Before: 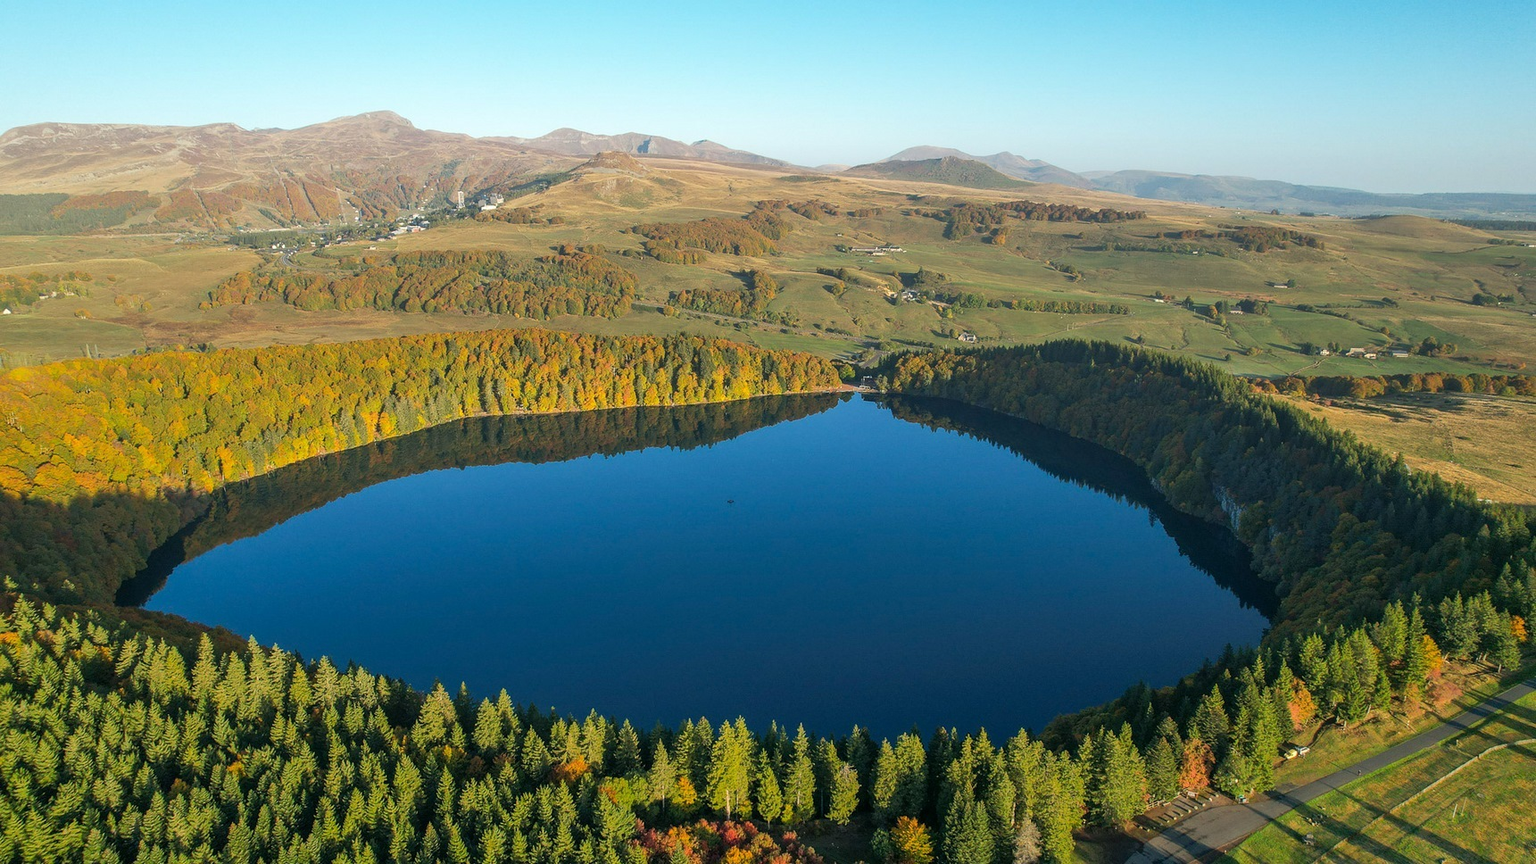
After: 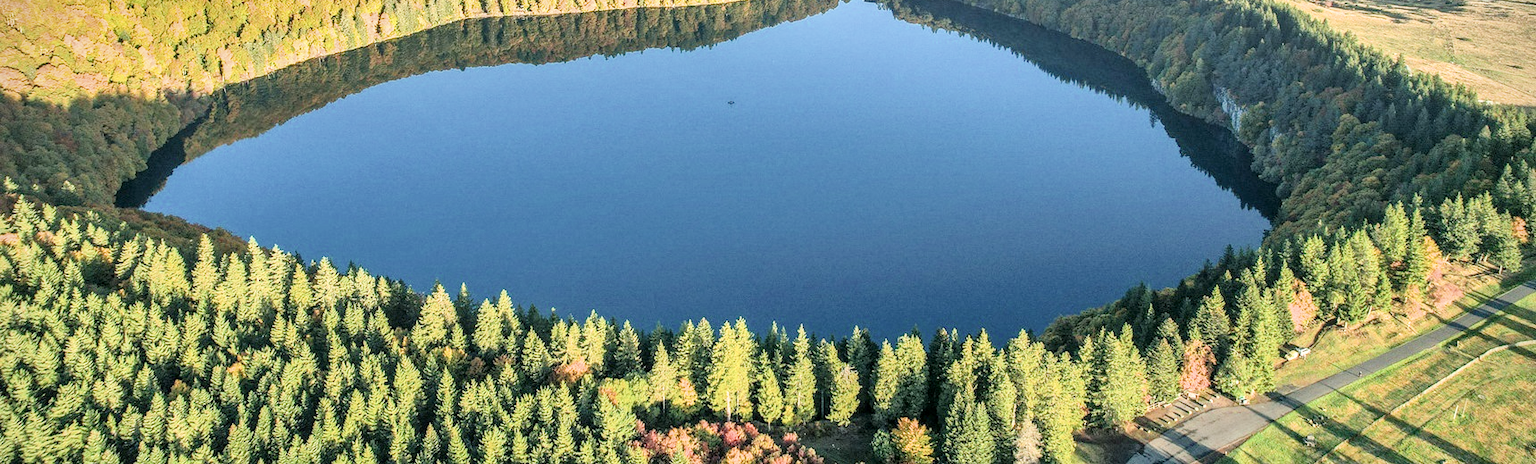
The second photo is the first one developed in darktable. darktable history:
shadows and highlights: shadows 30.63, highlights -63.22, shadows color adjustment 98%, highlights color adjustment 58.61%, soften with gaussian
color contrast: green-magenta contrast 1.2, blue-yellow contrast 1.2
local contrast: on, module defaults
exposure: exposure 2.04 EV, compensate highlight preservation false
crop and rotate: top 46.237%
filmic rgb: black relative exposure -7.65 EV, white relative exposure 4.56 EV, hardness 3.61
contrast brightness saturation: contrast 0.1, saturation -0.36
vignetting: fall-off start 91.19%
